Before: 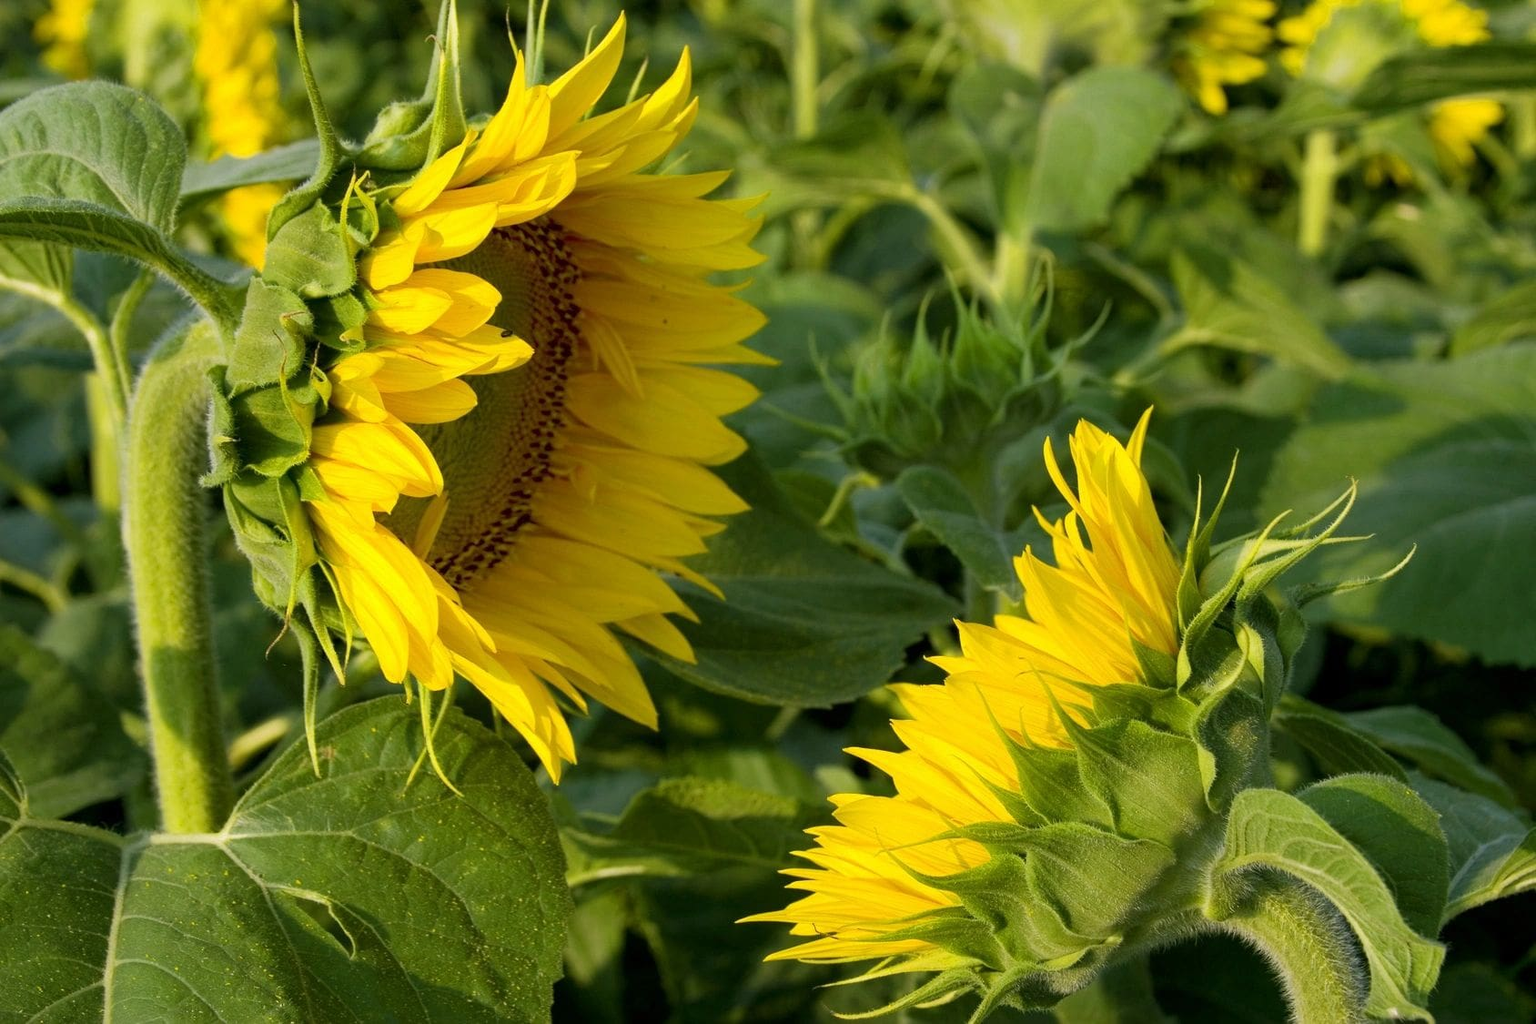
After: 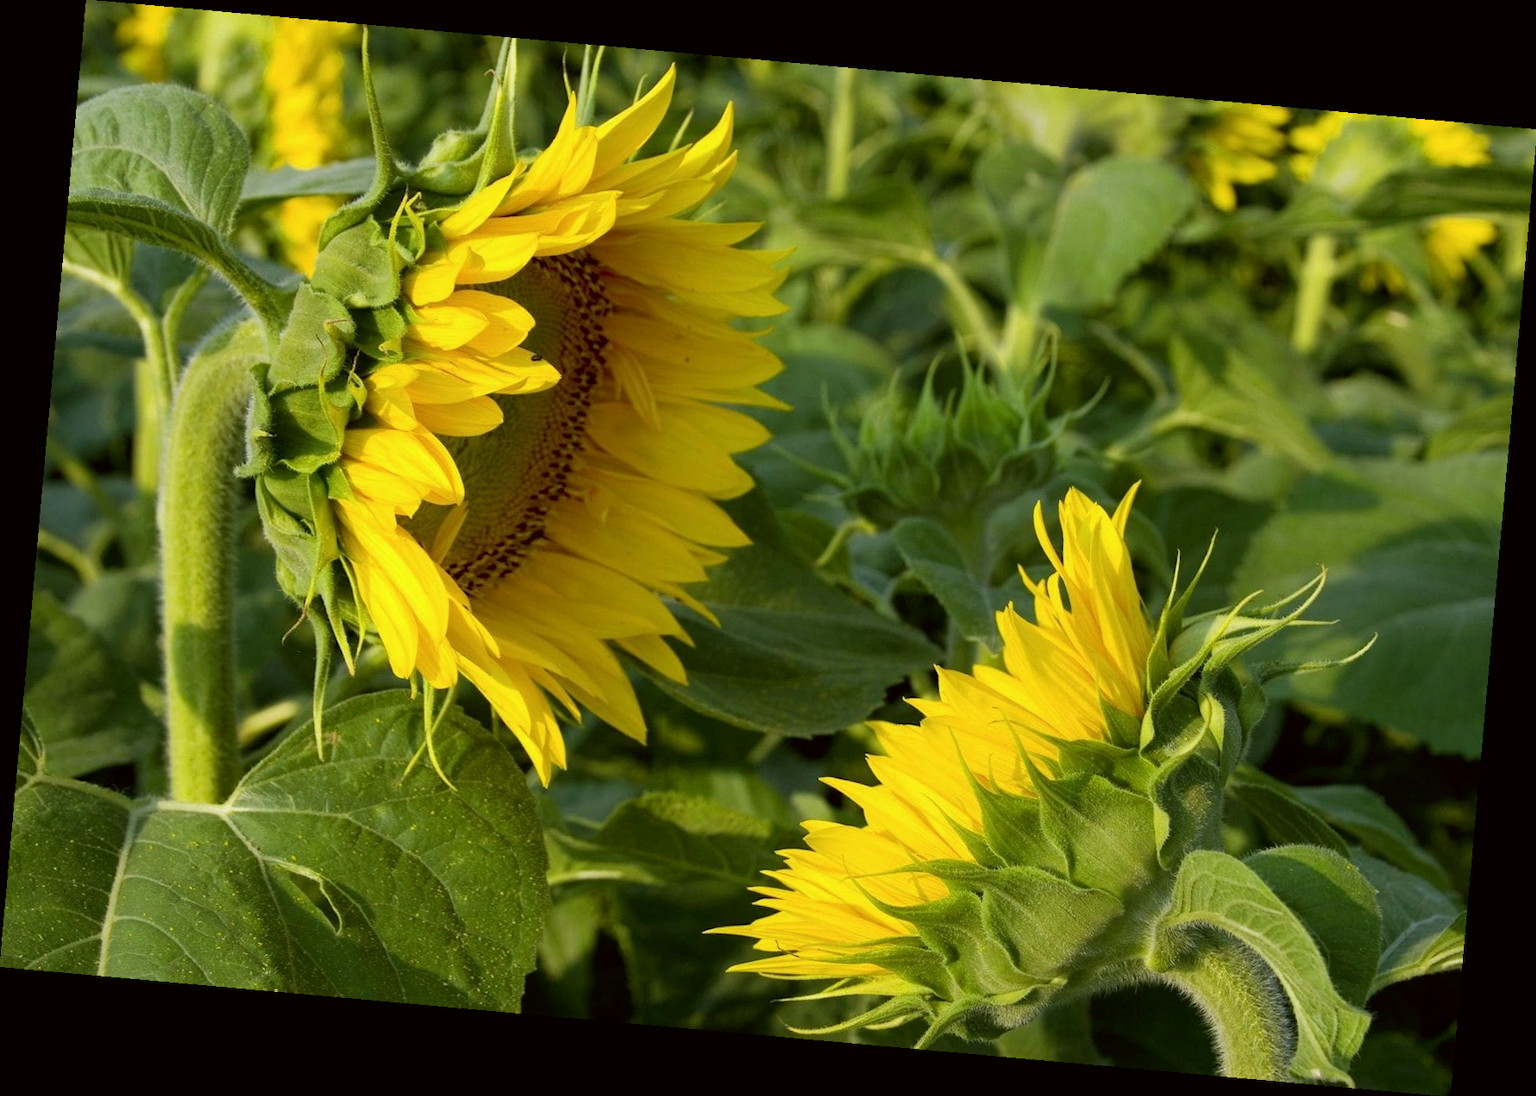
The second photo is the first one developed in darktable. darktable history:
rotate and perspective: rotation 5.12°, automatic cropping off
color correction: highlights a* -2.73, highlights b* -2.09, shadows a* 2.41, shadows b* 2.73
